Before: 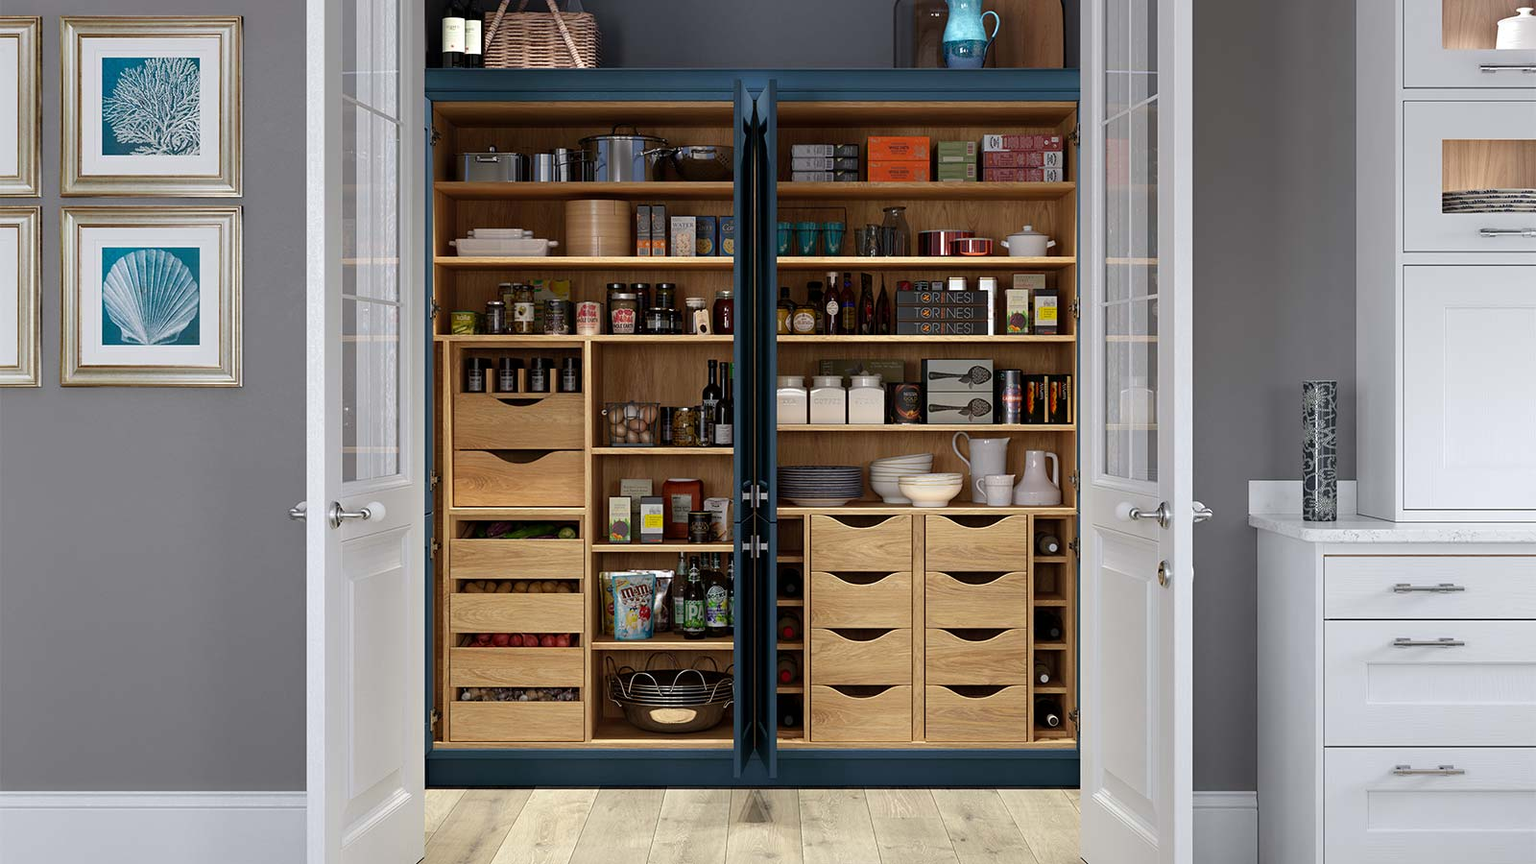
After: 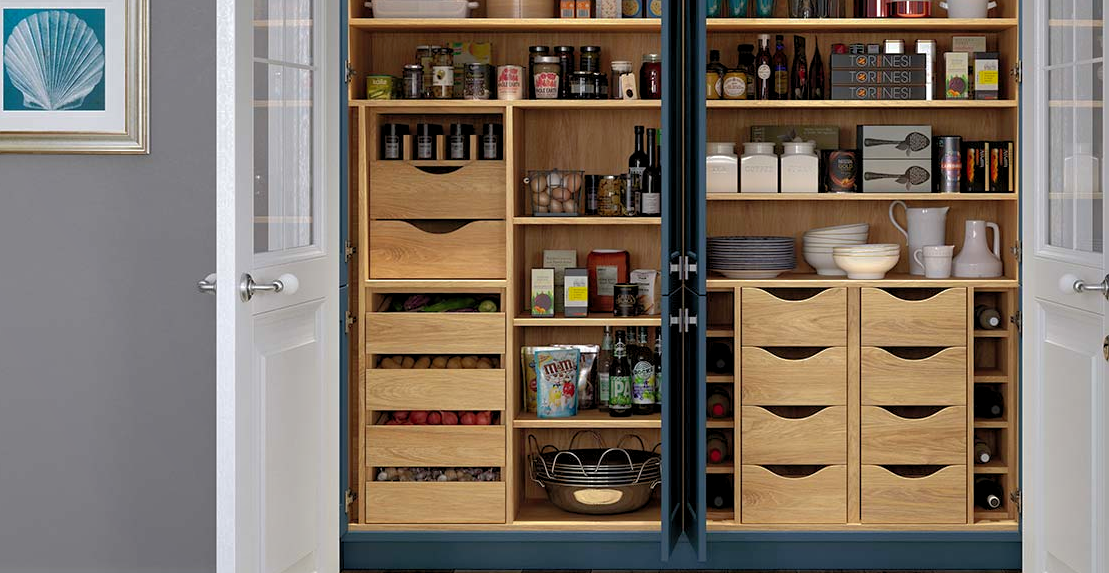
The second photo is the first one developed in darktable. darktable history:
levels: levels [0.016, 0.484, 0.953]
shadows and highlights: on, module defaults
crop: left 6.488%, top 27.668%, right 24.183%, bottom 8.656%
